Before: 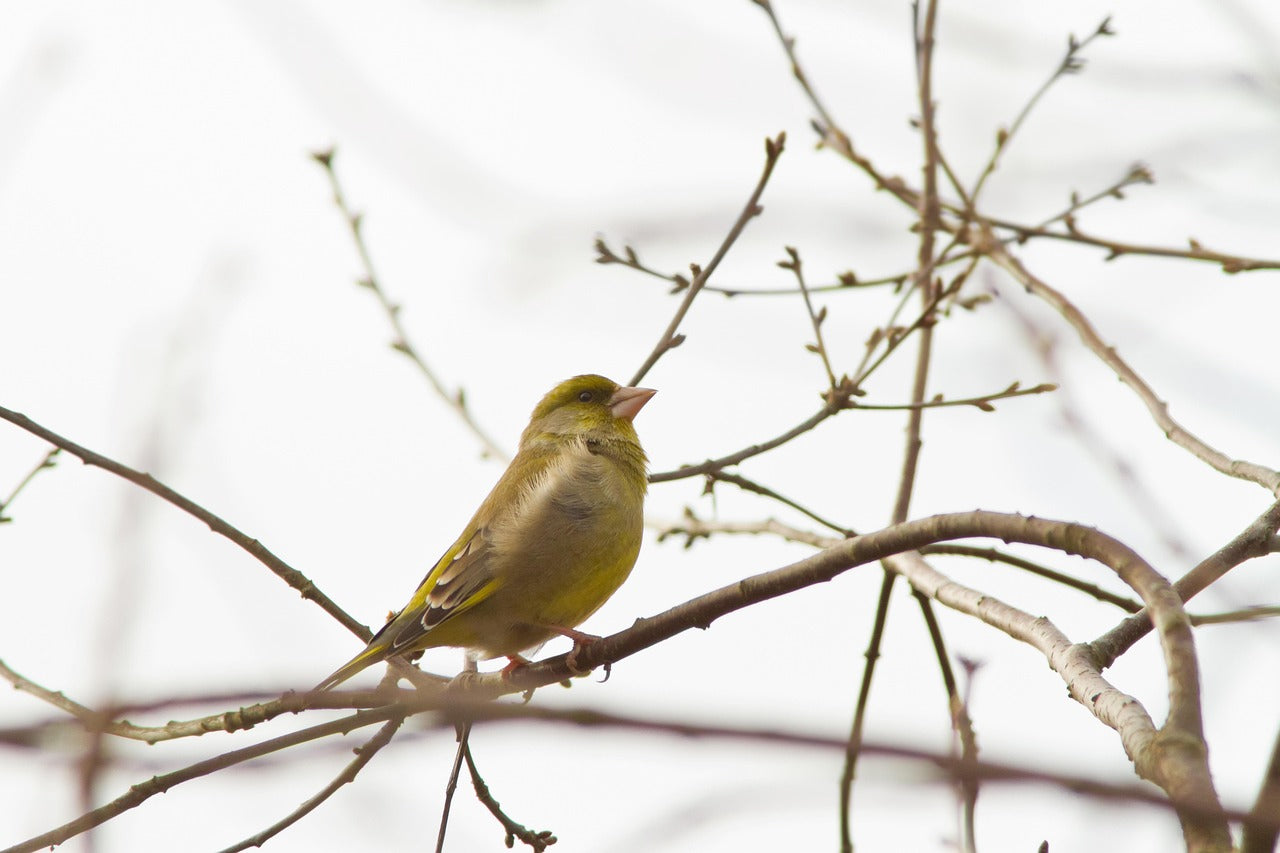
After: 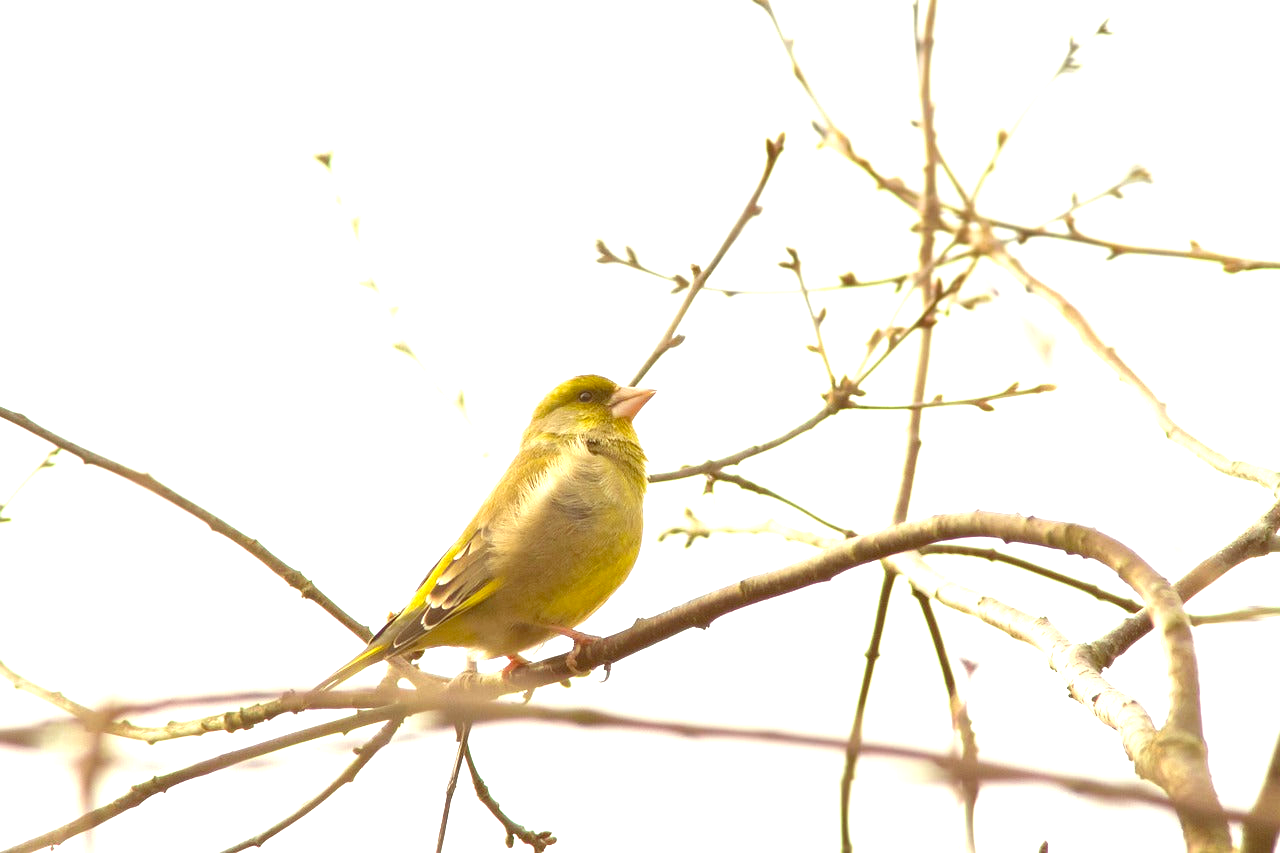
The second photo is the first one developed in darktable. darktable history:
color balance: lift [1.001, 1.007, 1, 0.993], gamma [1.023, 1.026, 1.01, 0.974], gain [0.964, 1.059, 1.073, 0.927]
exposure: black level correction 0, exposure 1.3 EV, compensate highlight preservation false
